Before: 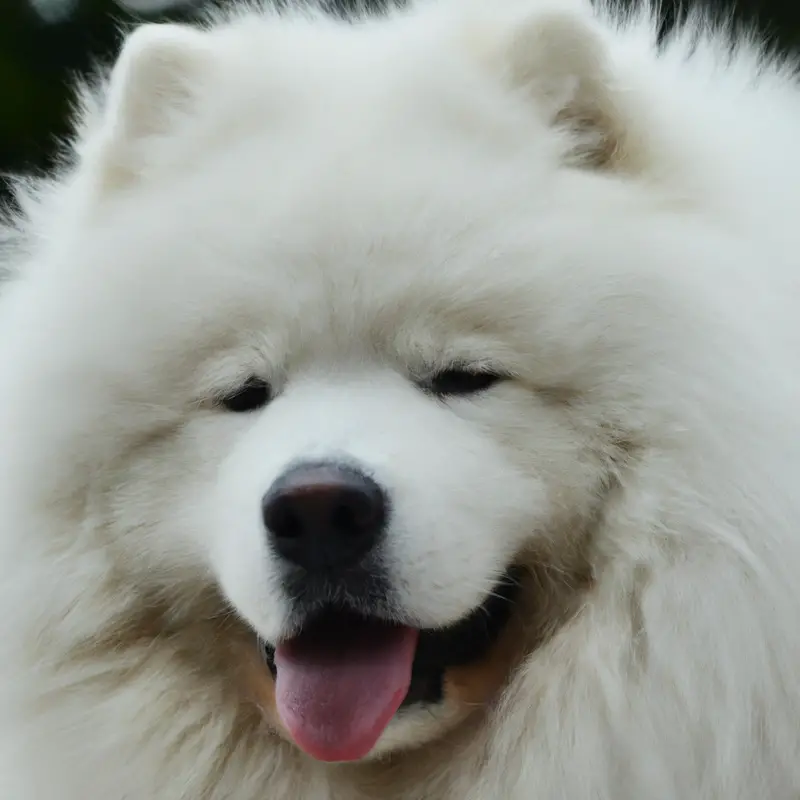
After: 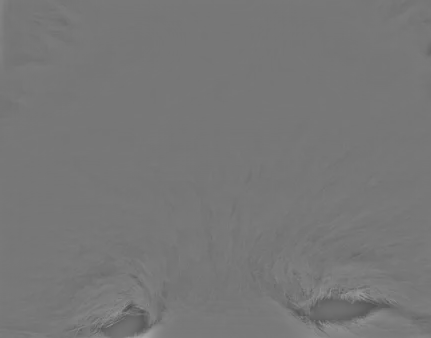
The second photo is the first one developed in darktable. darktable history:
crop: left 15.306%, top 9.065%, right 30.789%, bottom 48.638%
highpass: sharpness 25.84%, contrast boost 14.94%
